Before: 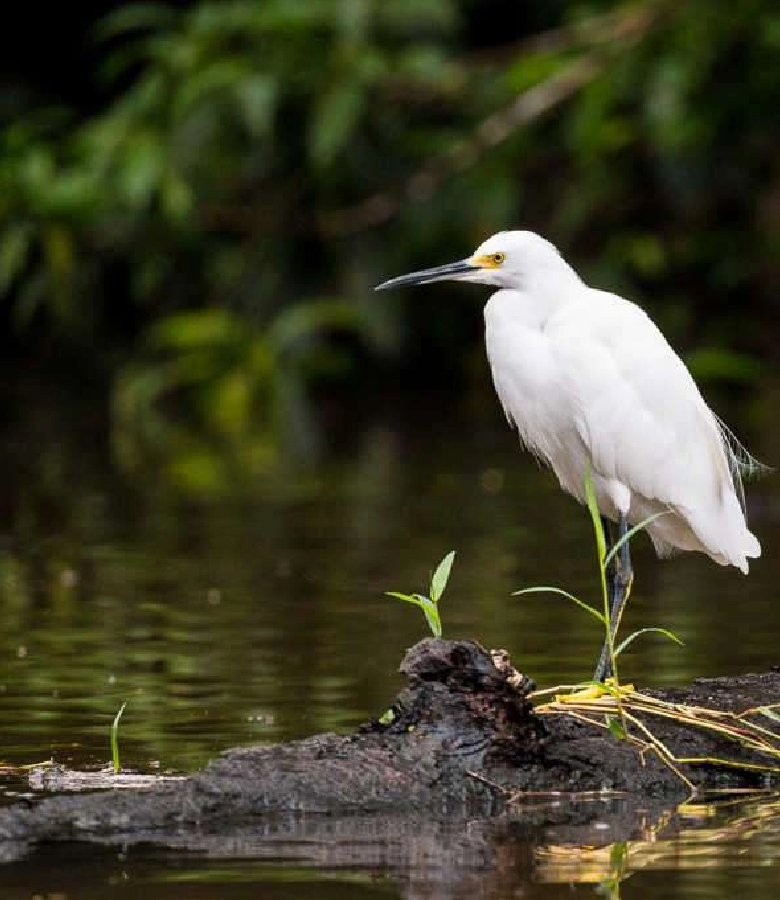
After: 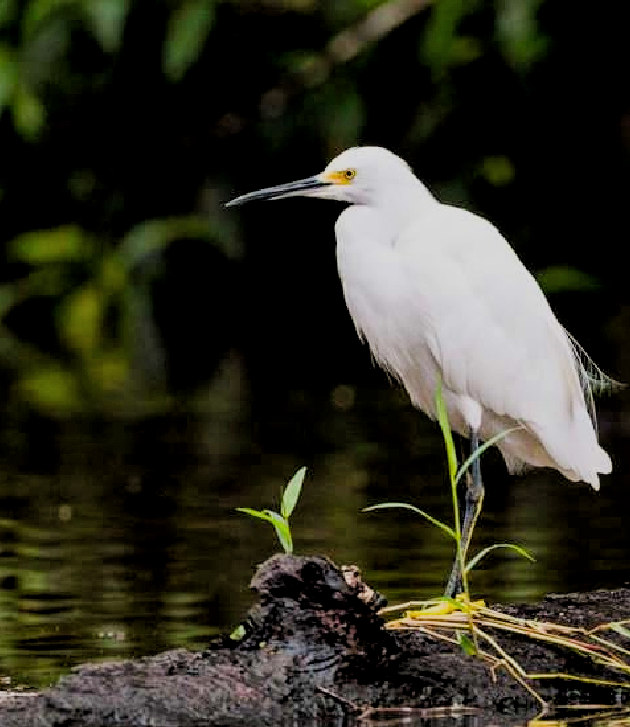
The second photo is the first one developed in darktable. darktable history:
crop: left 19.196%, top 9.439%, right 0.001%, bottom 9.747%
filmic rgb: black relative exposure -4.28 EV, white relative exposure 4.56 EV, hardness 2.38, contrast 1.058
local contrast: highlights 105%, shadows 101%, detail 119%, midtone range 0.2
